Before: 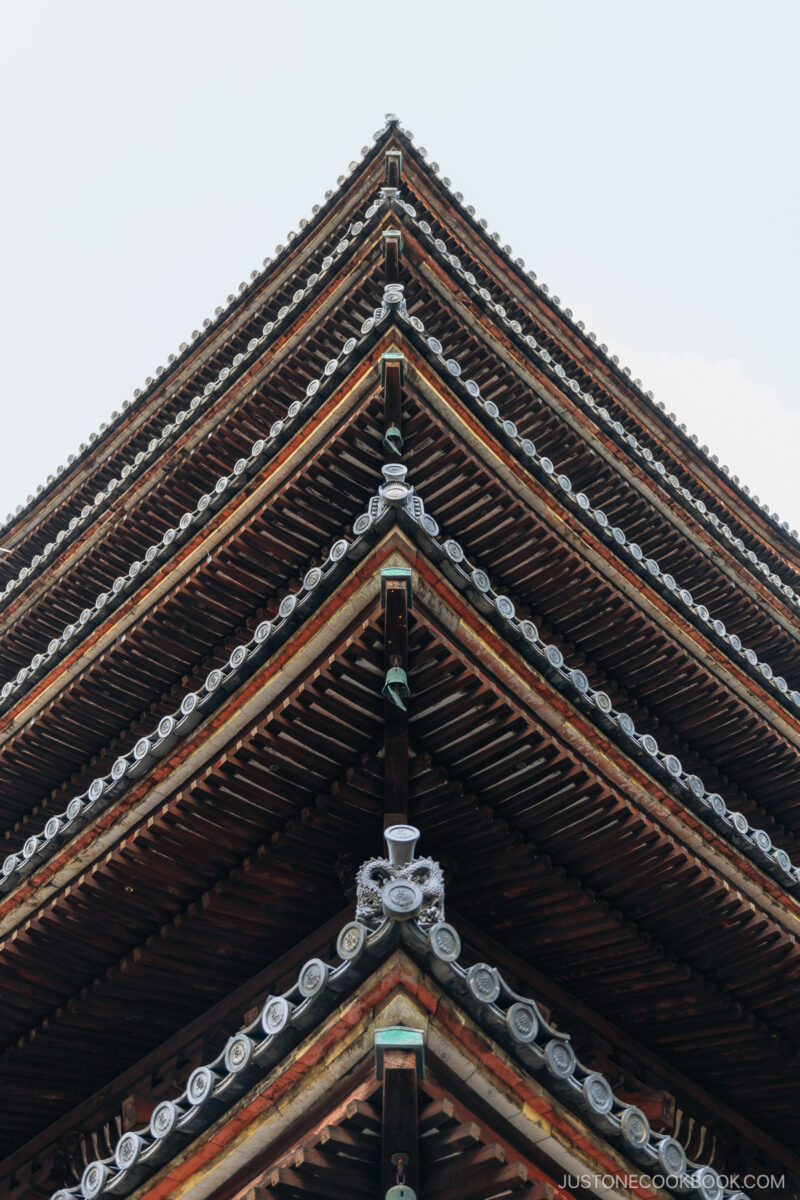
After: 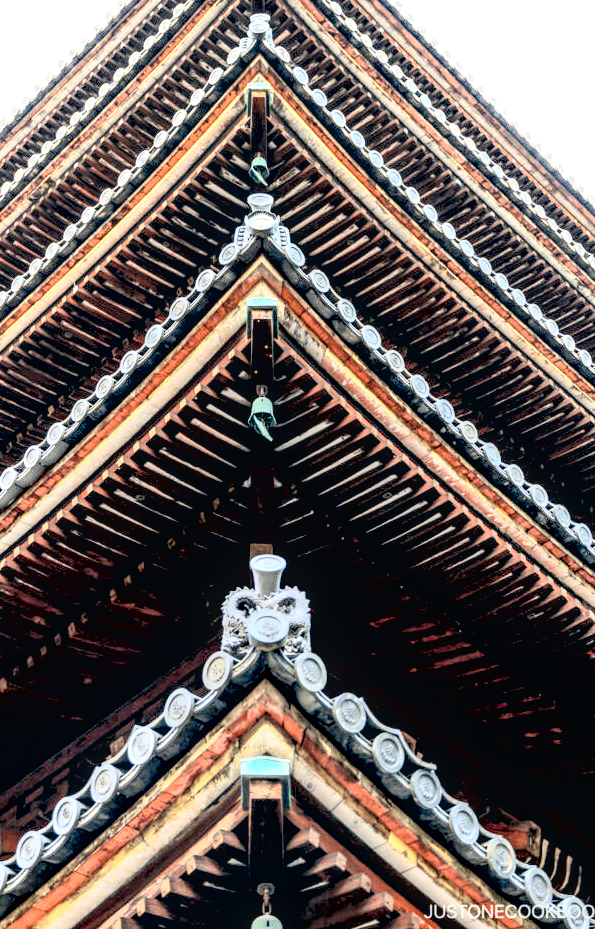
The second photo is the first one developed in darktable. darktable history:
shadows and highlights: highlights 71.34, soften with gaussian
local contrast: detail 130%
crop: left 16.856%, top 22.565%, right 8.756%
exposure: black level correction 0.011, exposure 1.076 EV, compensate highlight preservation false
contrast brightness saturation: contrast 0.375, brightness 0.515
